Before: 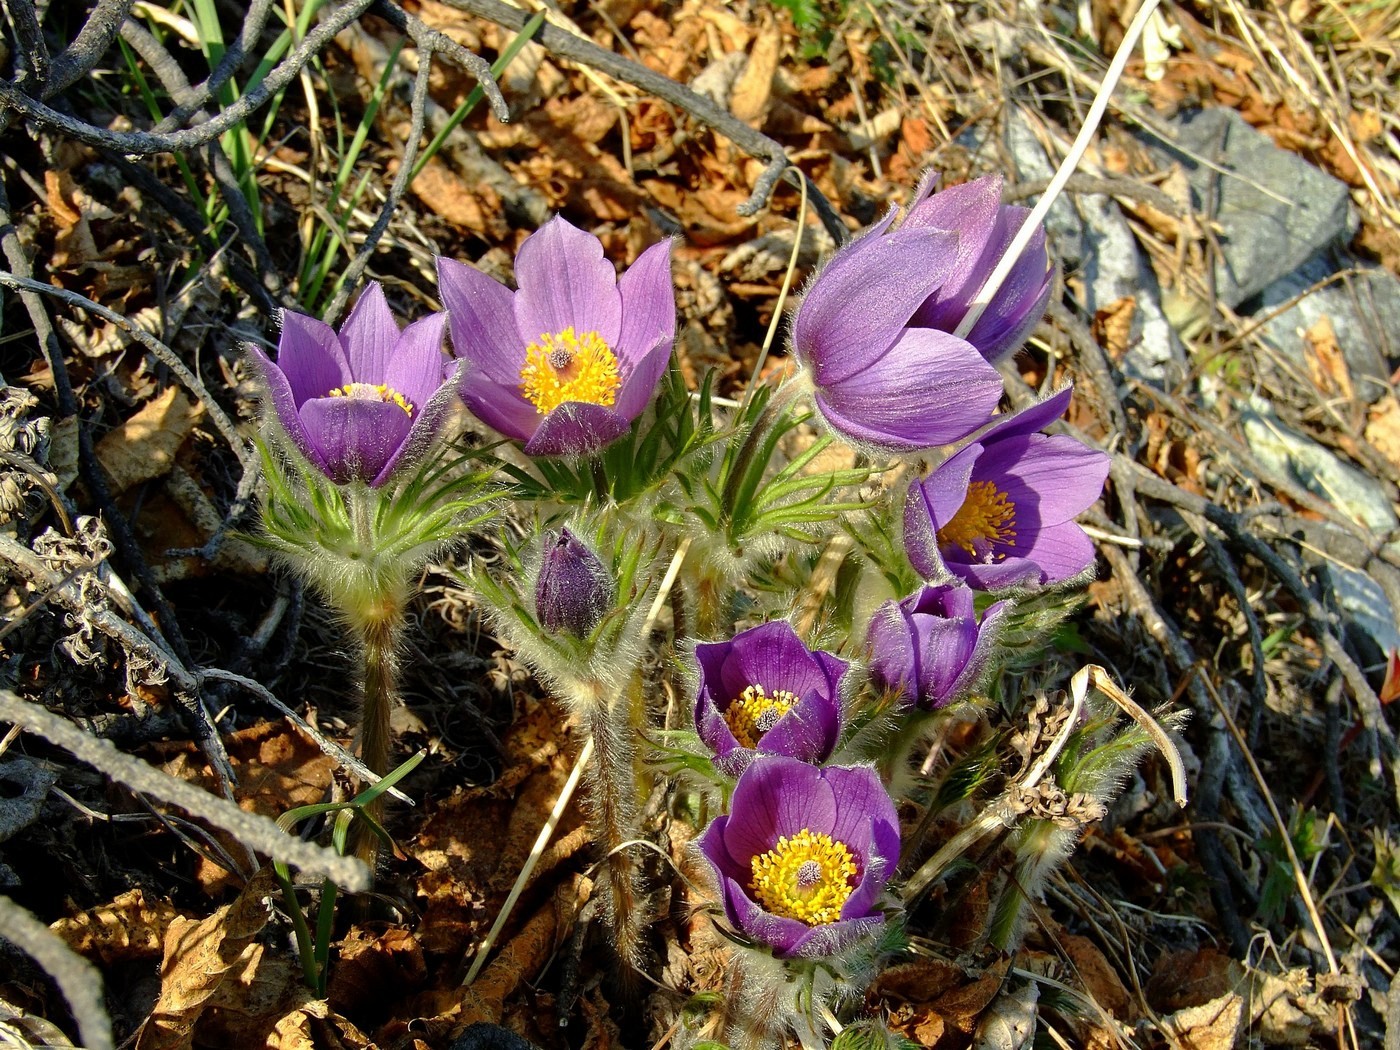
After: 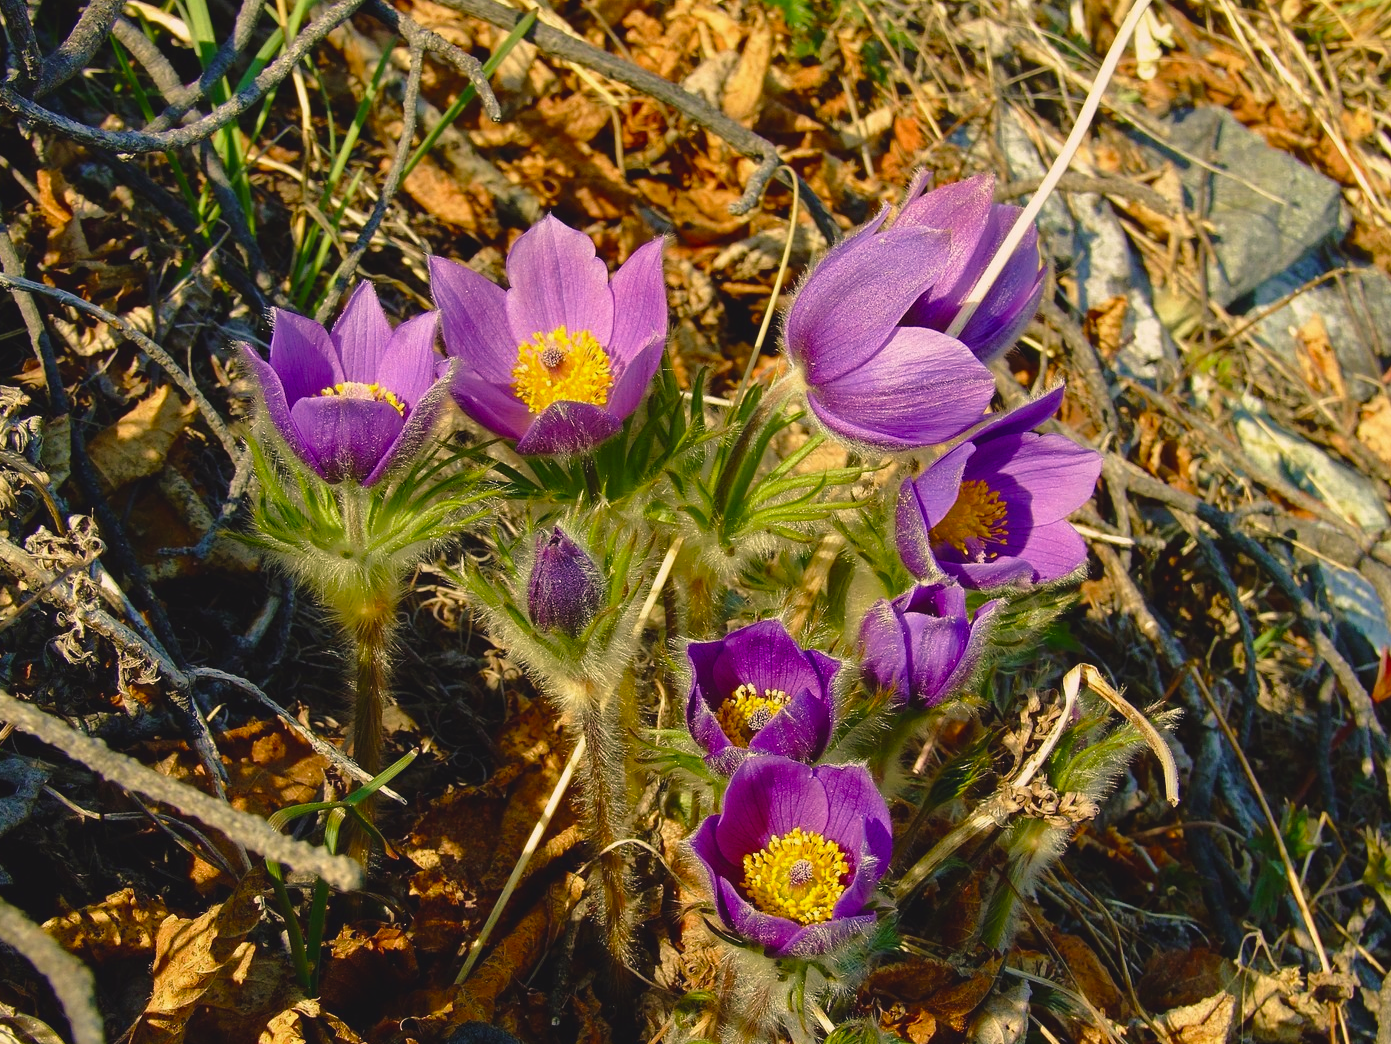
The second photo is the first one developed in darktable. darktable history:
crop and rotate: left 0.614%, top 0.179%, bottom 0.309%
velvia: on, module defaults
exposure: exposure -0.242 EV, compensate highlight preservation false
color balance rgb: shadows lift › chroma 2%, shadows lift › hue 247.2°, power › chroma 0.3%, power › hue 25.2°, highlights gain › chroma 3%, highlights gain › hue 60°, global offset › luminance 0.75%, perceptual saturation grading › global saturation 20%, perceptual saturation grading › highlights -20%, perceptual saturation grading › shadows 30%, global vibrance 20%
